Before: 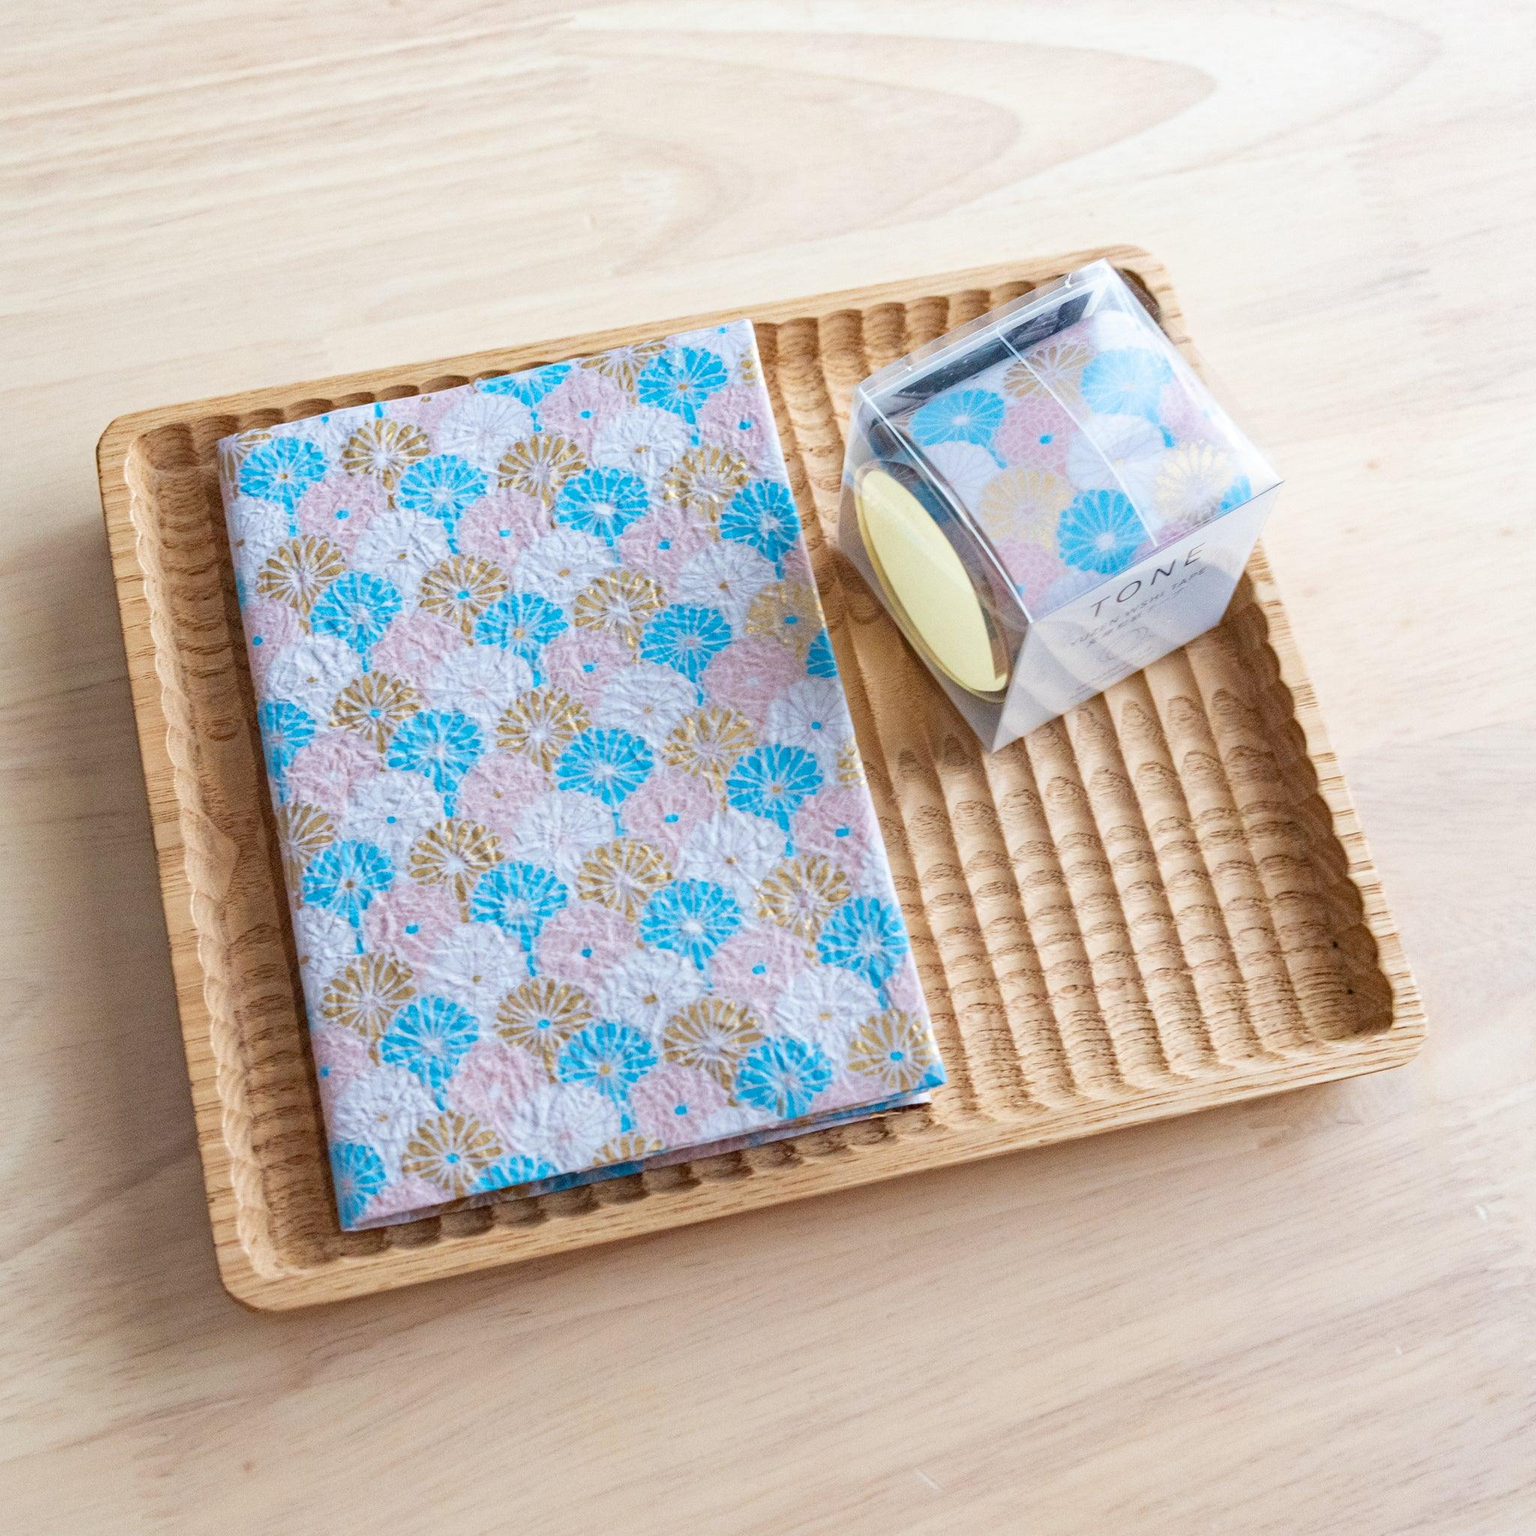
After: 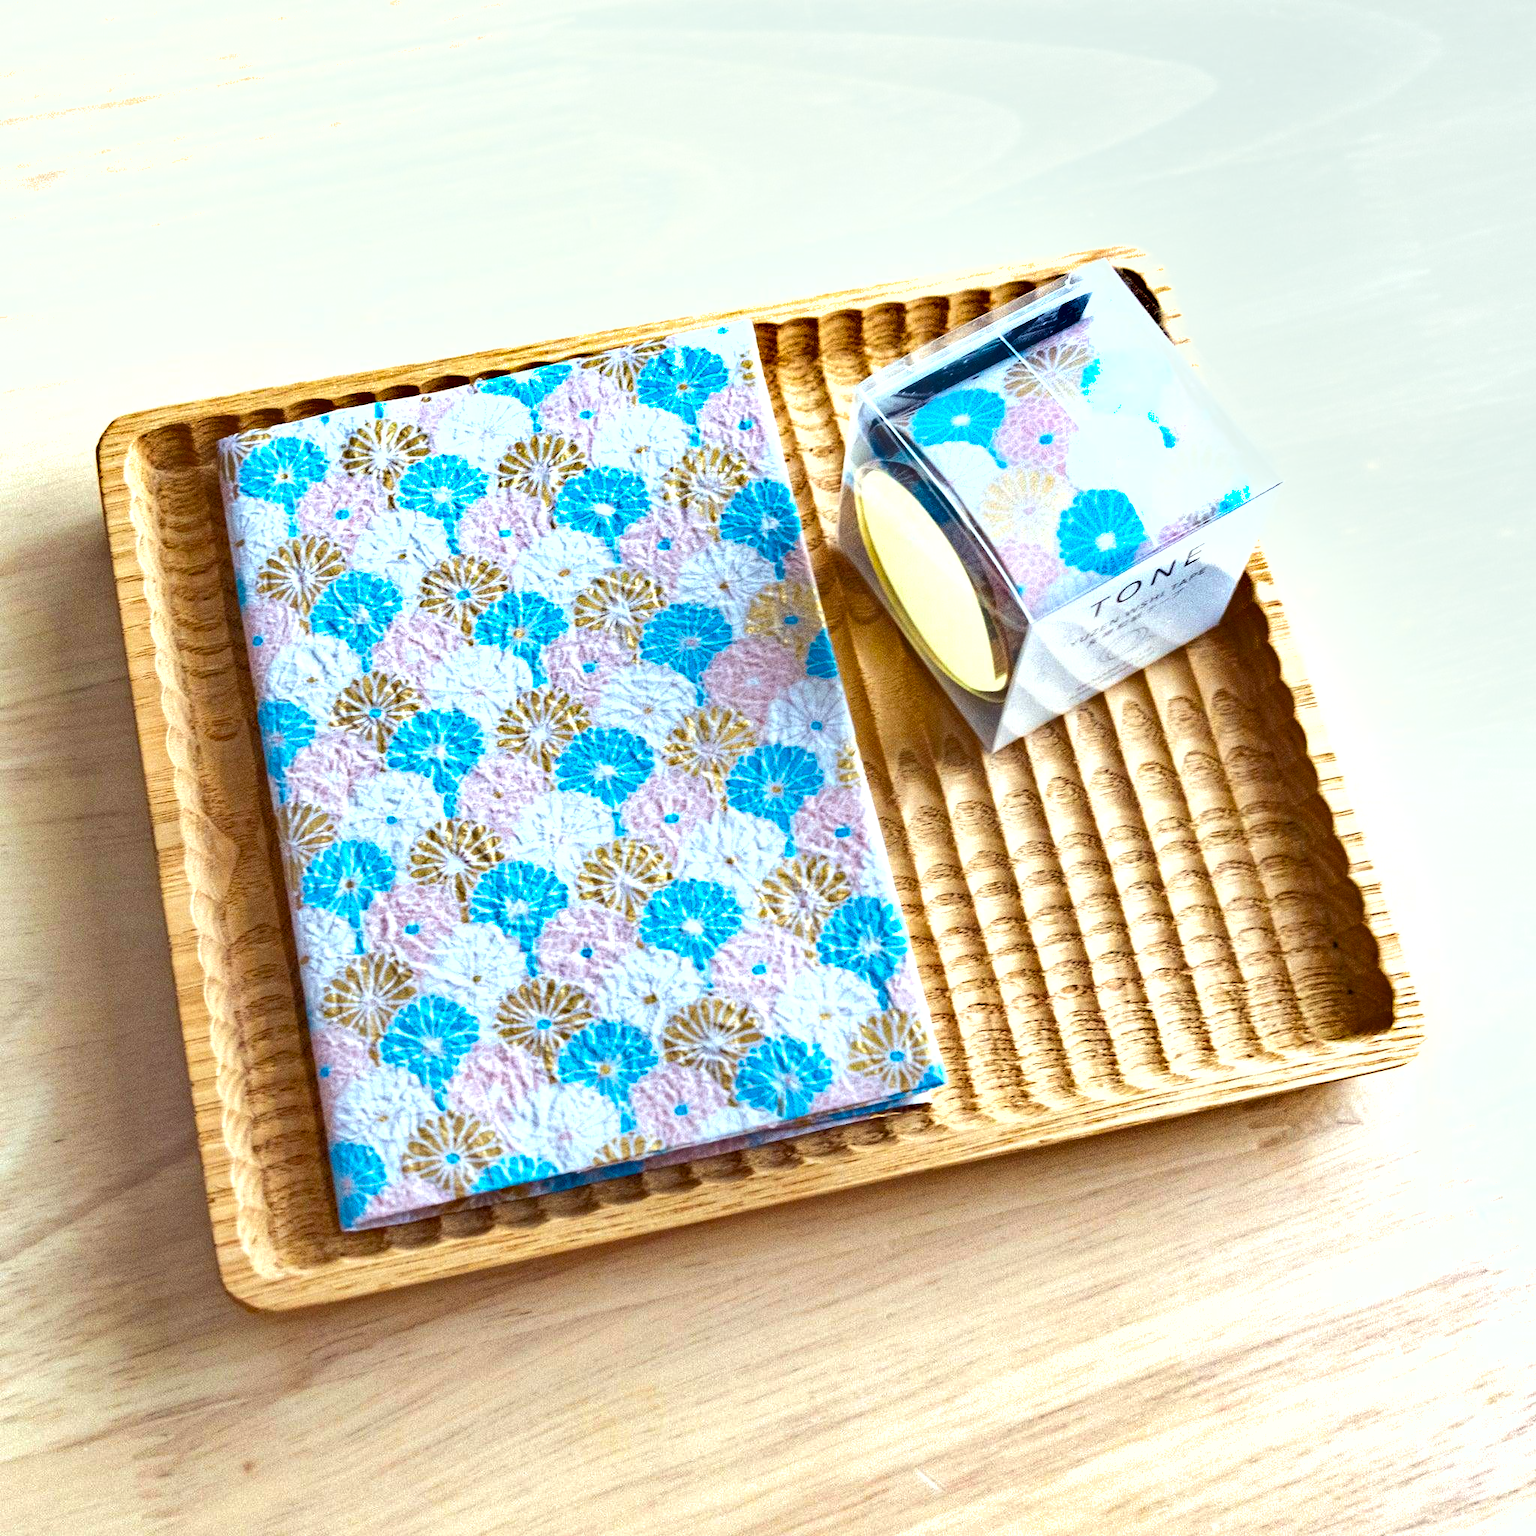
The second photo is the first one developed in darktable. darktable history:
color balance rgb: shadows lift › chroma 3.131%, shadows lift › hue 280.24°, perceptual saturation grading › global saturation 35.286%, perceptual brilliance grading › global brilliance 18.667%, global vibrance 0.463%
color correction: highlights a* -6.44, highlights b* 0.399
shadows and highlights: soften with gaussian
local contrast: highlights 104%, shadows 98%, detail 119%, midtone range 0.2
